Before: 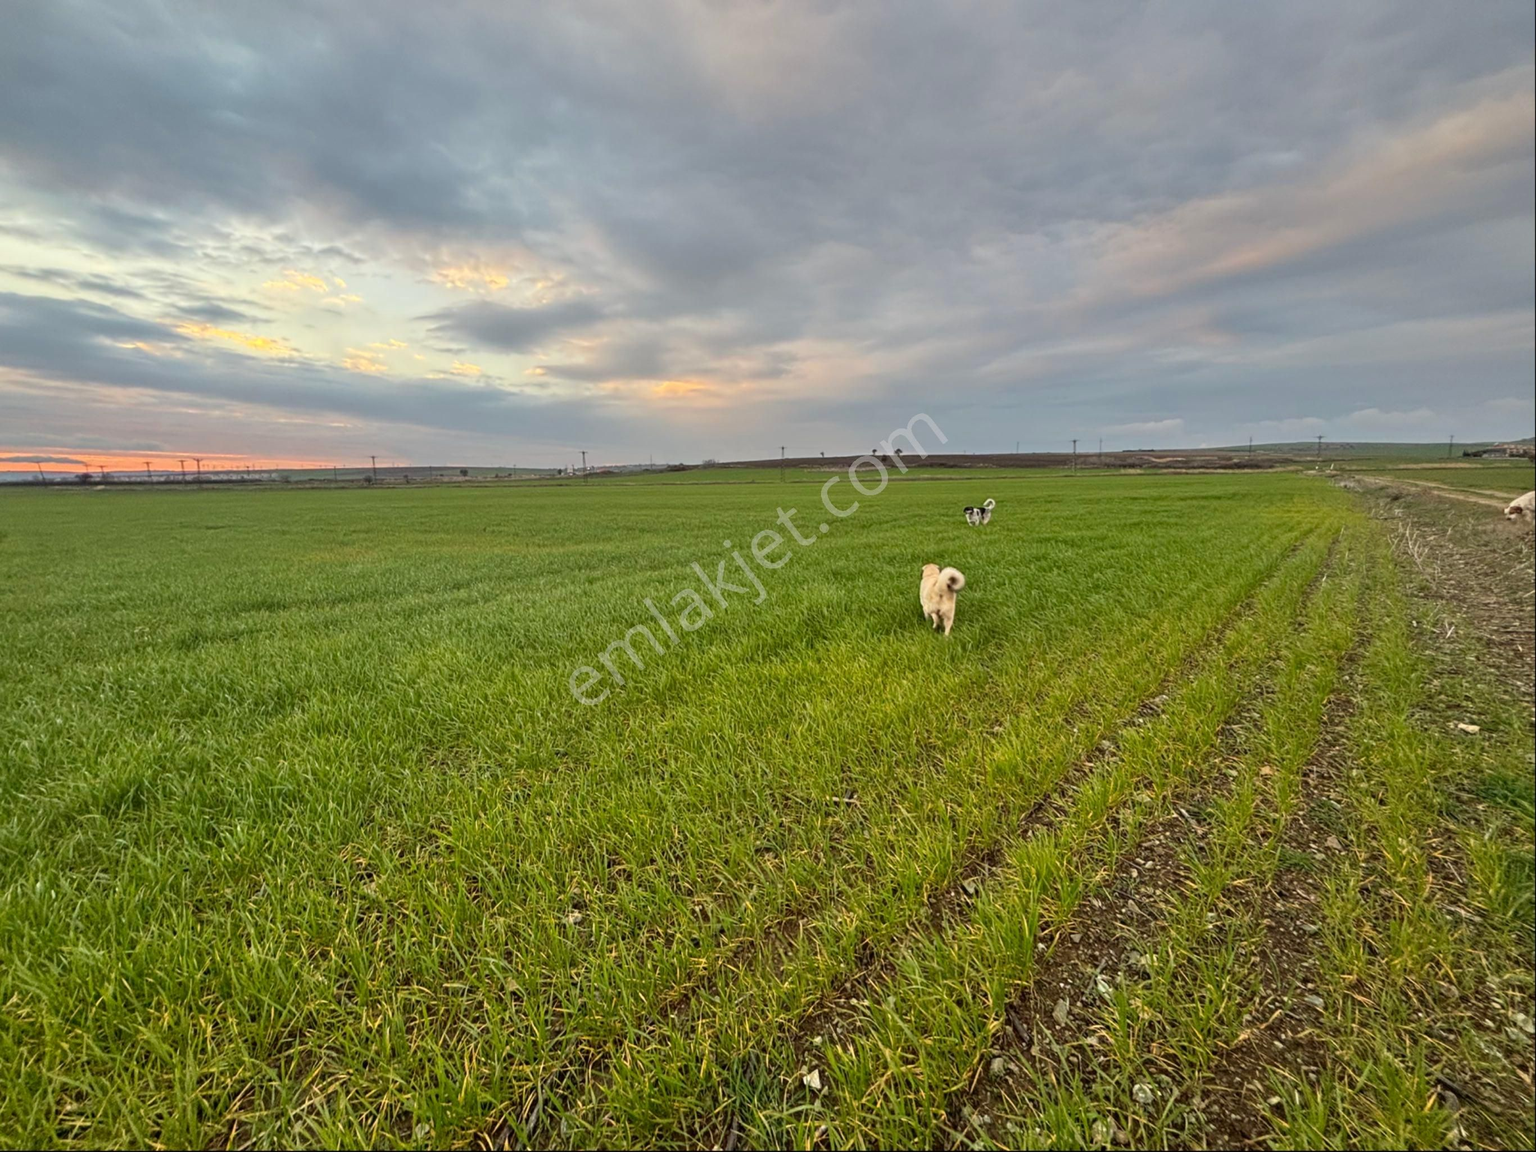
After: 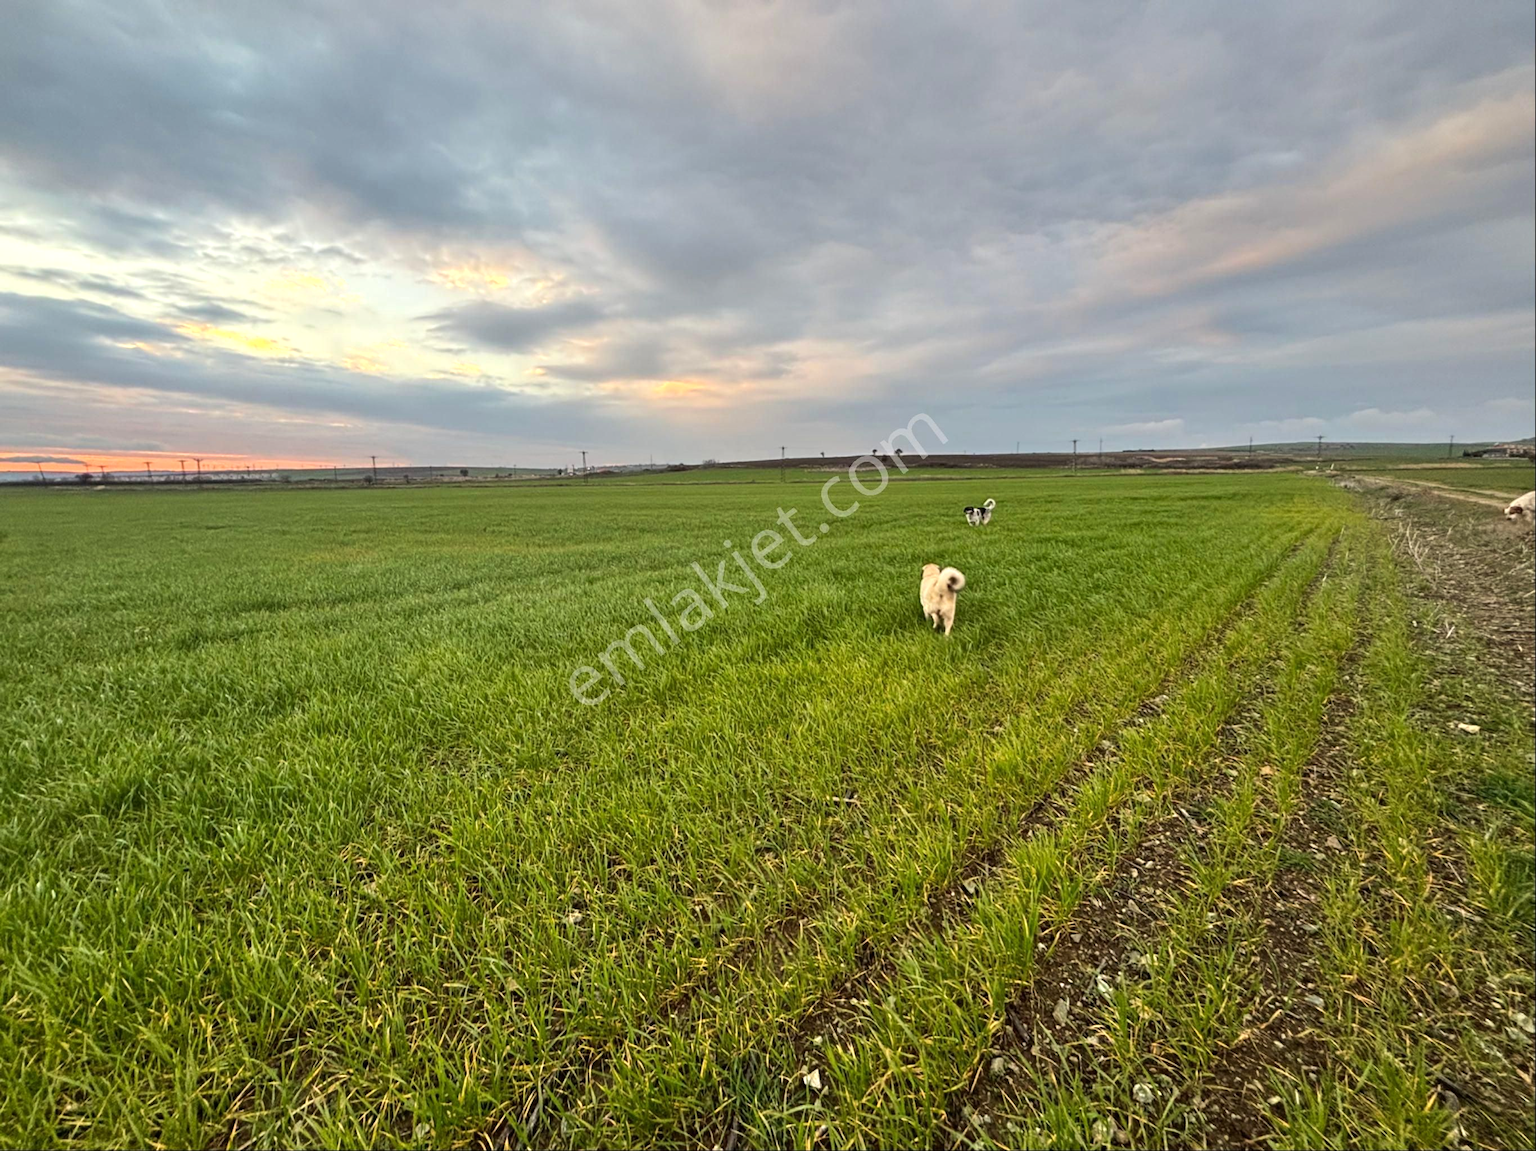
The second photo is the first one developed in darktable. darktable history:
tone equalizer: -8 EV -0.407 EV, -7 EV -0.385 EV, -6 EV -0.312 EV, -5 EV -0.256 EV, -3 EV 0.229 EV, -2 EV 0.322 EV, -1 EV 0.386 EV, +0 EV 0.445 EV, edges refinement/feathering 500, mask exposure compensation -1.57 EV, preserve details no
